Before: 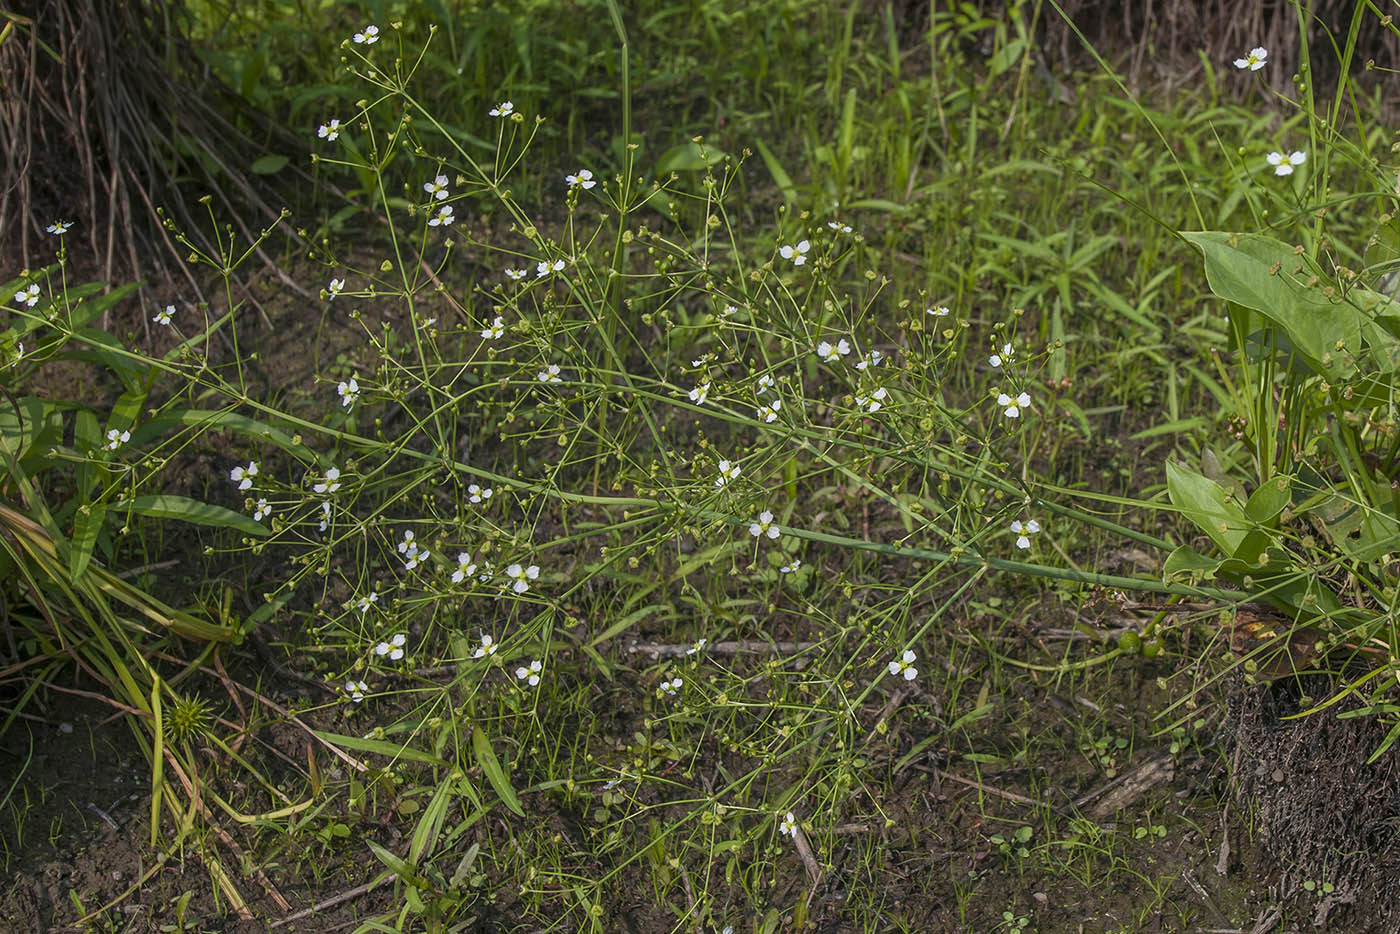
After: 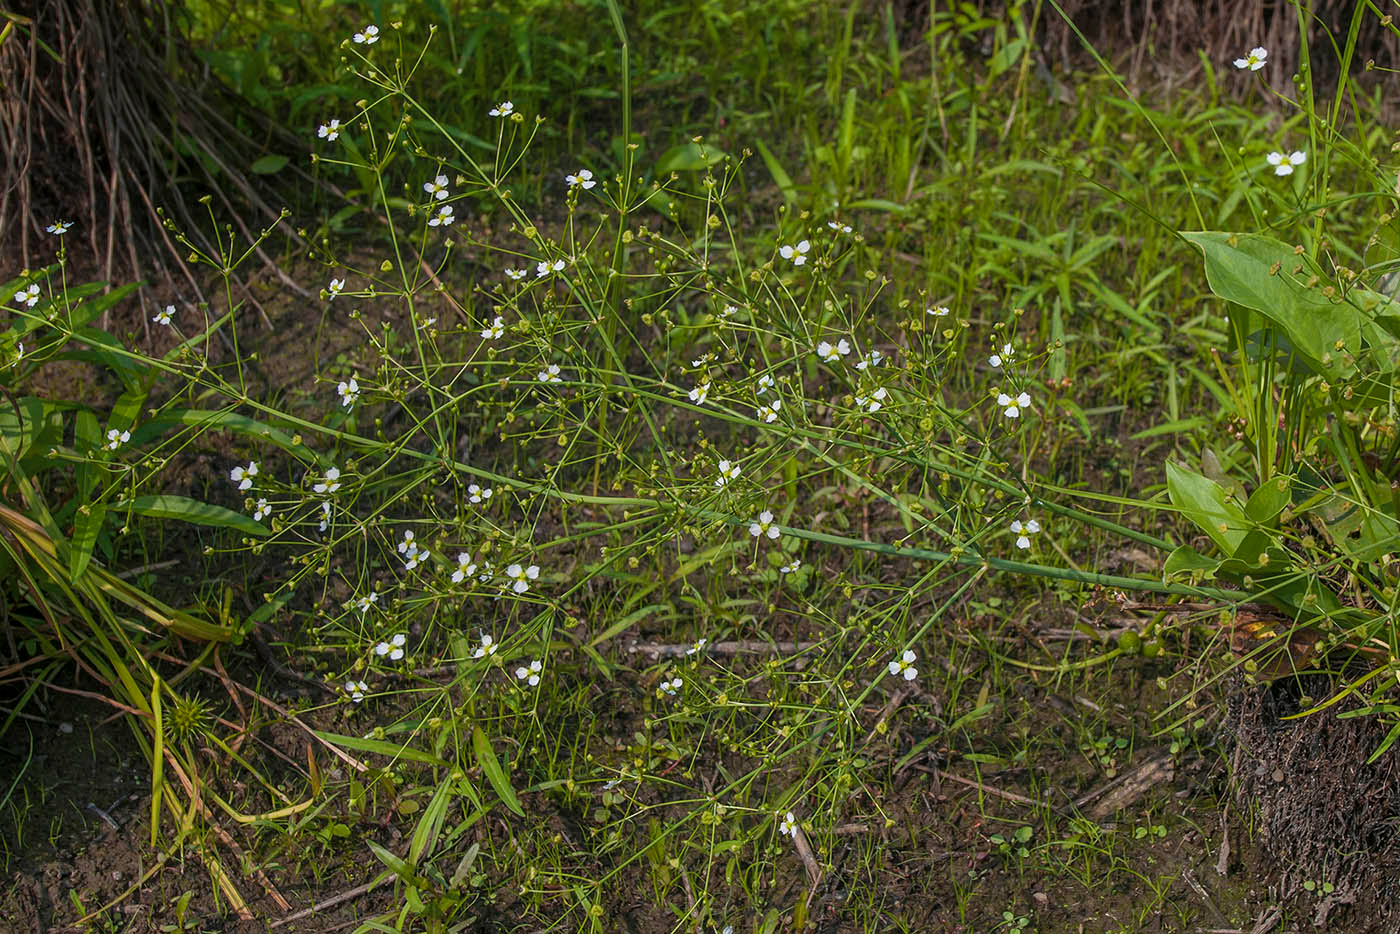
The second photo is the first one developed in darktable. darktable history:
color balance rgb: perceptual saturation grading › global saturation 25%, global vibrance 20%
color correction: saturation 0.8
